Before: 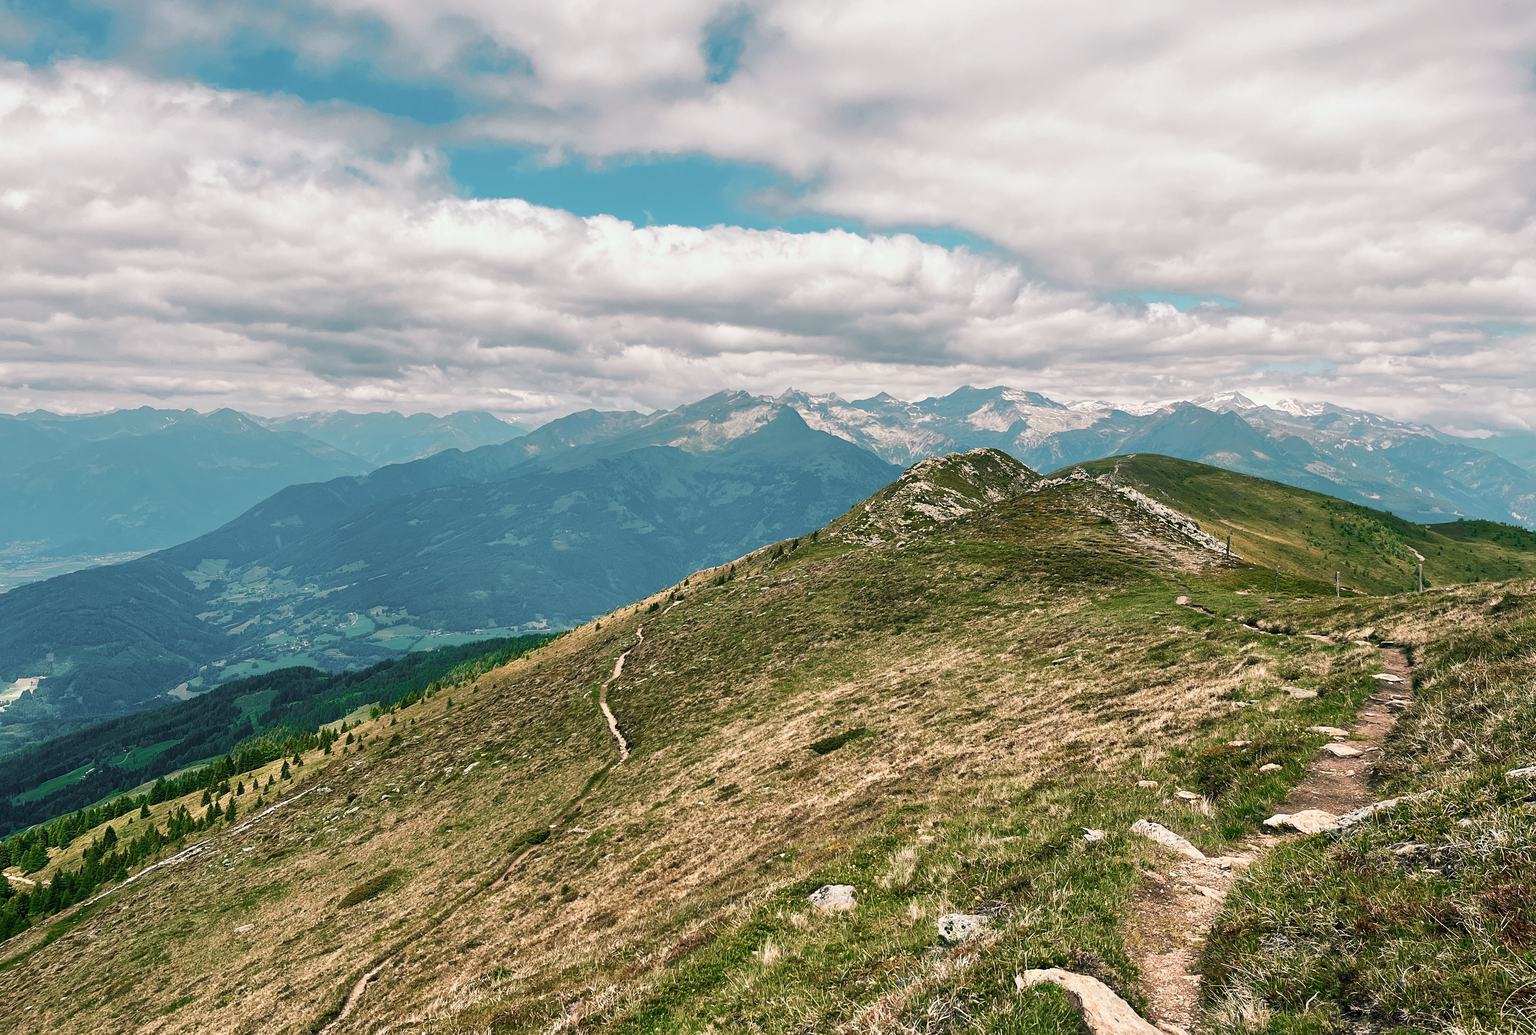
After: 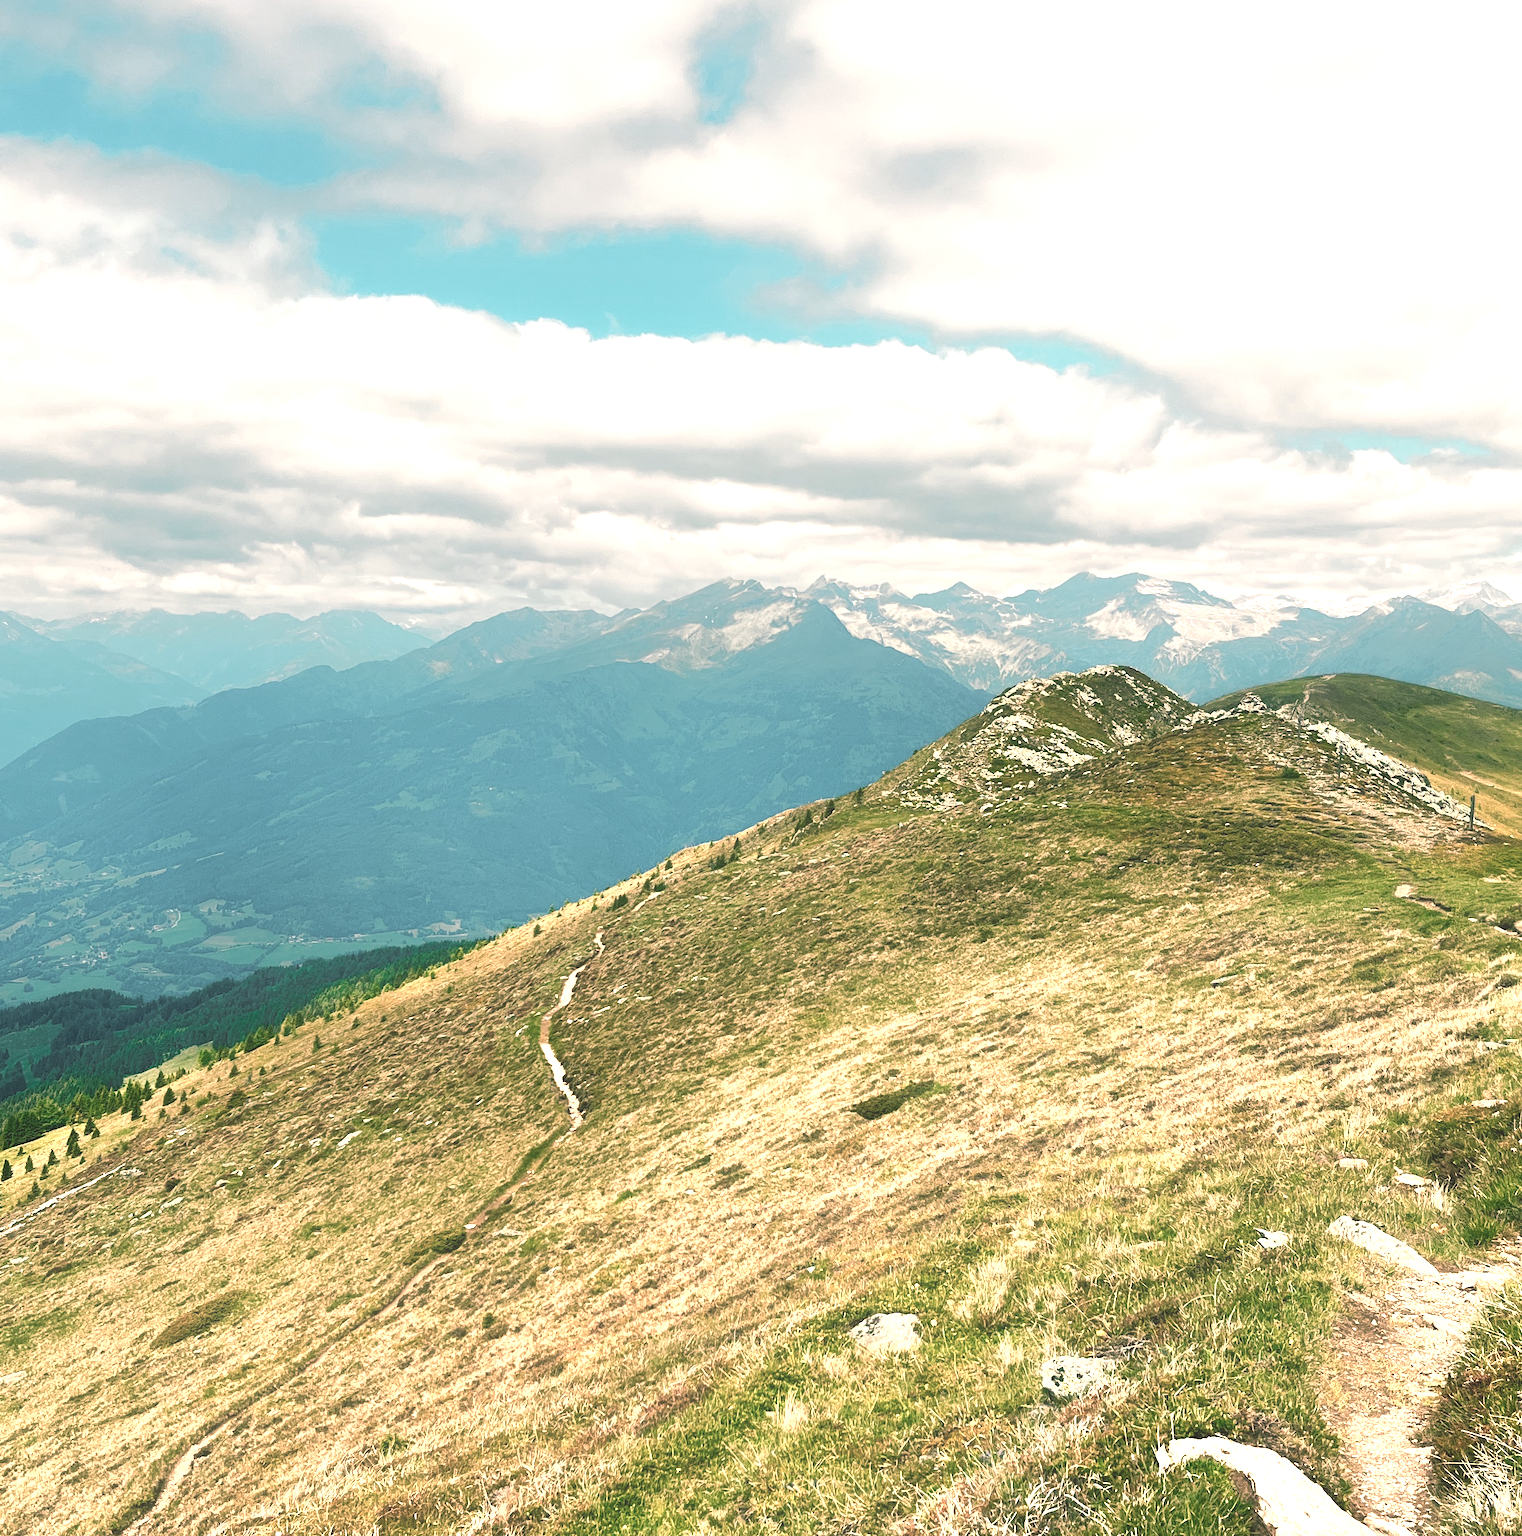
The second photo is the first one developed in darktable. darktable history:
contrast brightness saturation: contrast 0.027, brightness 0.062, saturation 0.125
color balance rgb: highlights gain › luminance 6.793%, highlights gain › chroma 1.878%, highlights gain › hue 88.26°, perceptual saturation grading › global saturation 0.822%
exposure: black level correction 0, exposure 0.498 EV, compensate exposure bias true, compensate highlight preservation false
crop: left 15.4%, right 17.786%
color zones: curves: ch0 [(0.018, 0.548) (0.224, 0.64) (0.425, 0.447) (0.675, 0.575) (0.732, 0.579)]; ch1 [(0.066, 0.487) (0.25, 0.5) (0.404, 0.43) (0.75, 0.421) (0.956, 0.421)]; ch2 [(0.044, 0.561) (0.215, 0.465) (0.399, 0.544) (0.465, 0.548) (0.614, 0.447) (0.724, 0.43) (0.882, 0.623) (0.956, 0.632)]
contrast equalizer: octaves 7, y [[0.6 ×6], [0.55 ×6], [0 ×6], [0 ×6], [0 ×6]], mix -0.994
local contrast: highlights 103%, shadows 100%, detail 119%, midtone range 0.2
